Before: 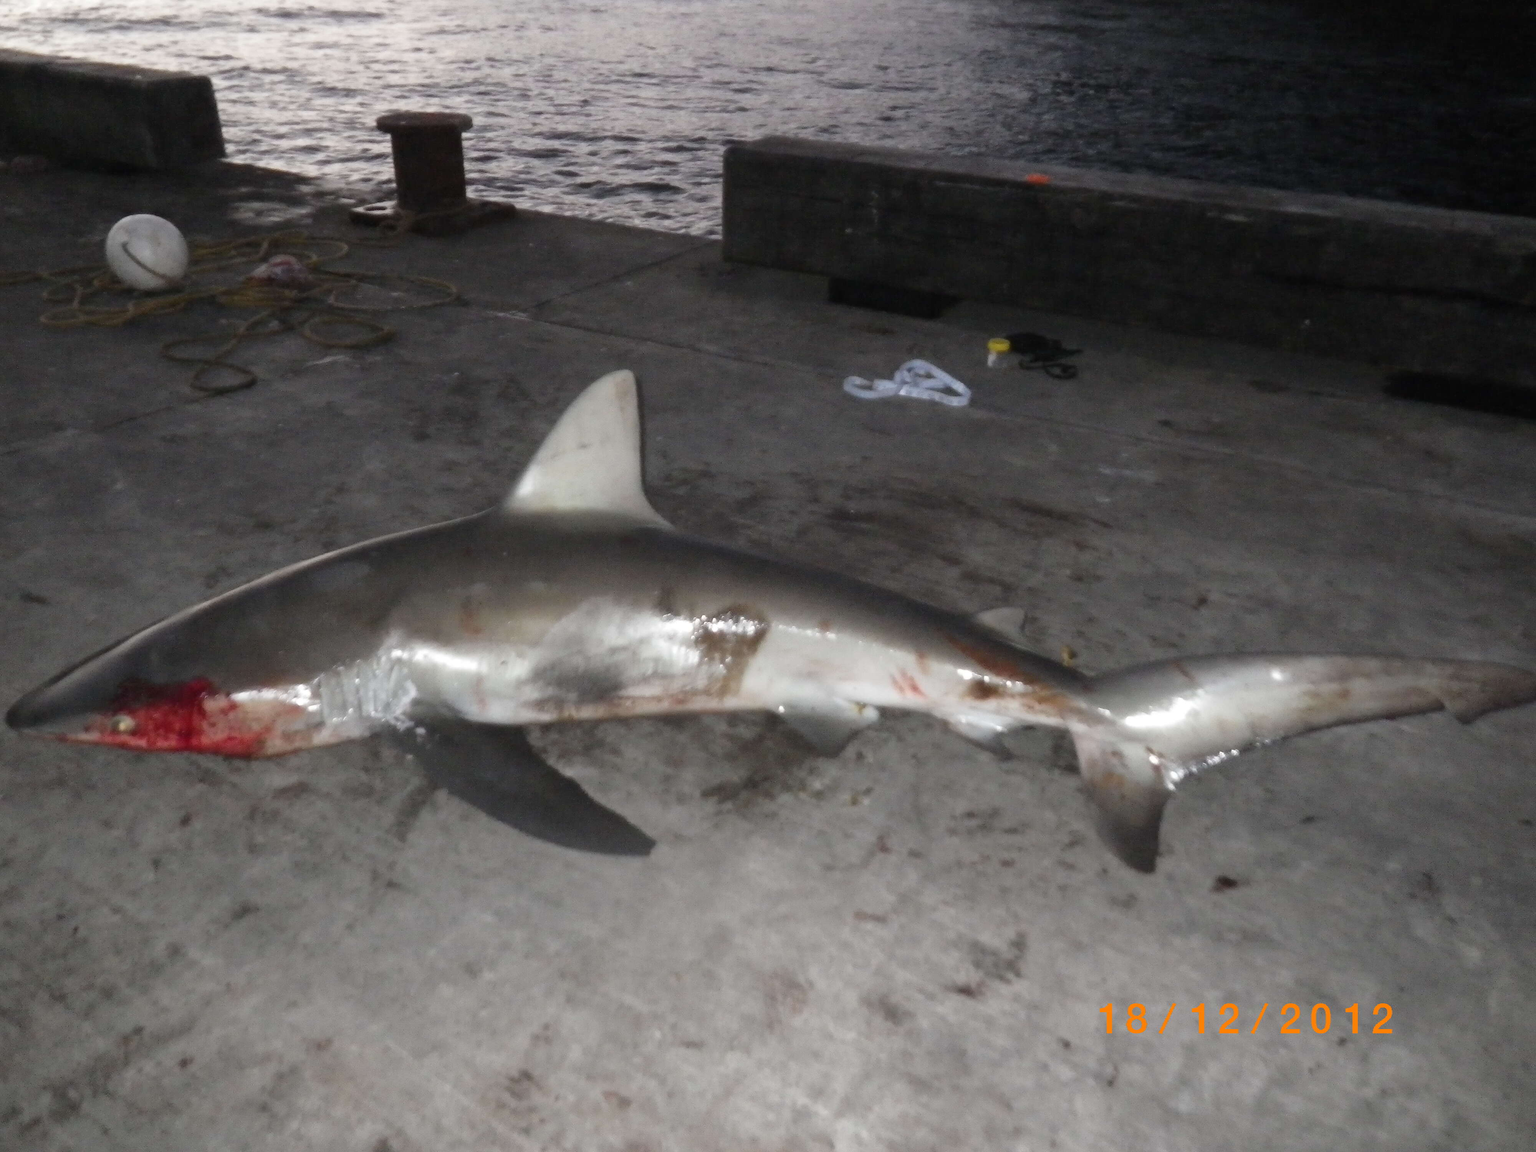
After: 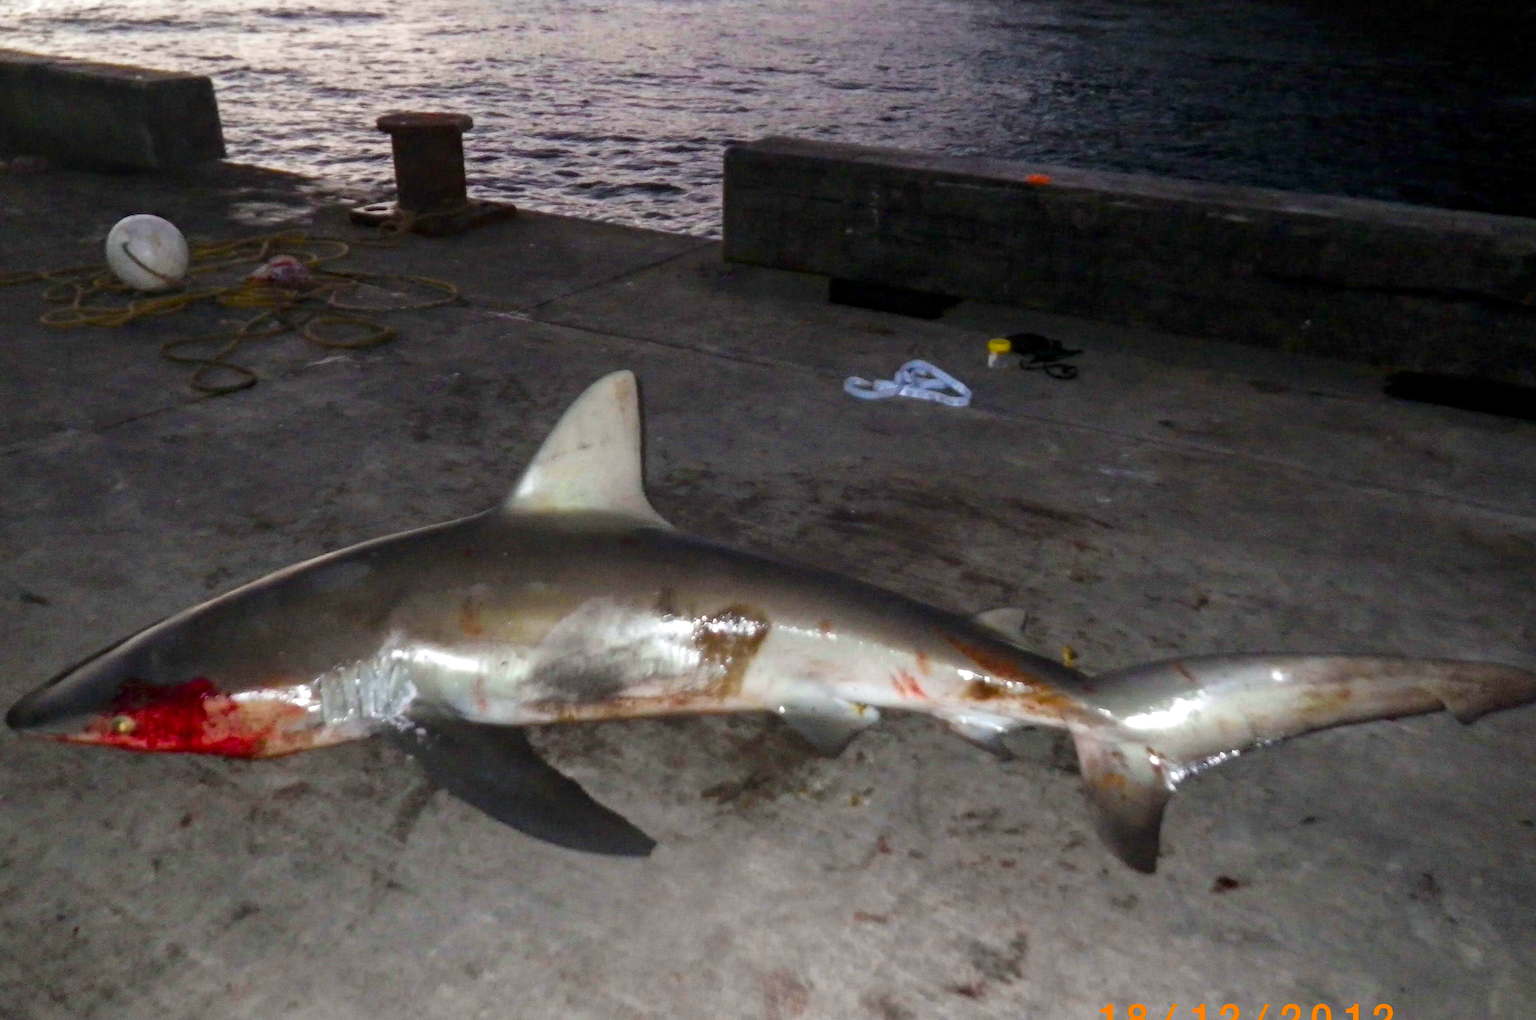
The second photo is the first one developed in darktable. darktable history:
crop and rotate: top 0%, bottom 11.406%
velvia: strength 50.95%, mid-tones bias 0.503
local contrast: on, module defaults
haze removal: compatibility mode true, adaptive false
tone curve: curves: ch0 [(0, 0) (0.253, 0.237) (1, 1)]; ch1 [(0, 0) (0.411, 0.385) (0.502, 0.506) (0.557, 0.565) (0.66, 0.683) (1, 1)]; ch2 [(0, 0) (0.394, 0.413) (0.5, 0.5) (1, 1)], preserve colors none
